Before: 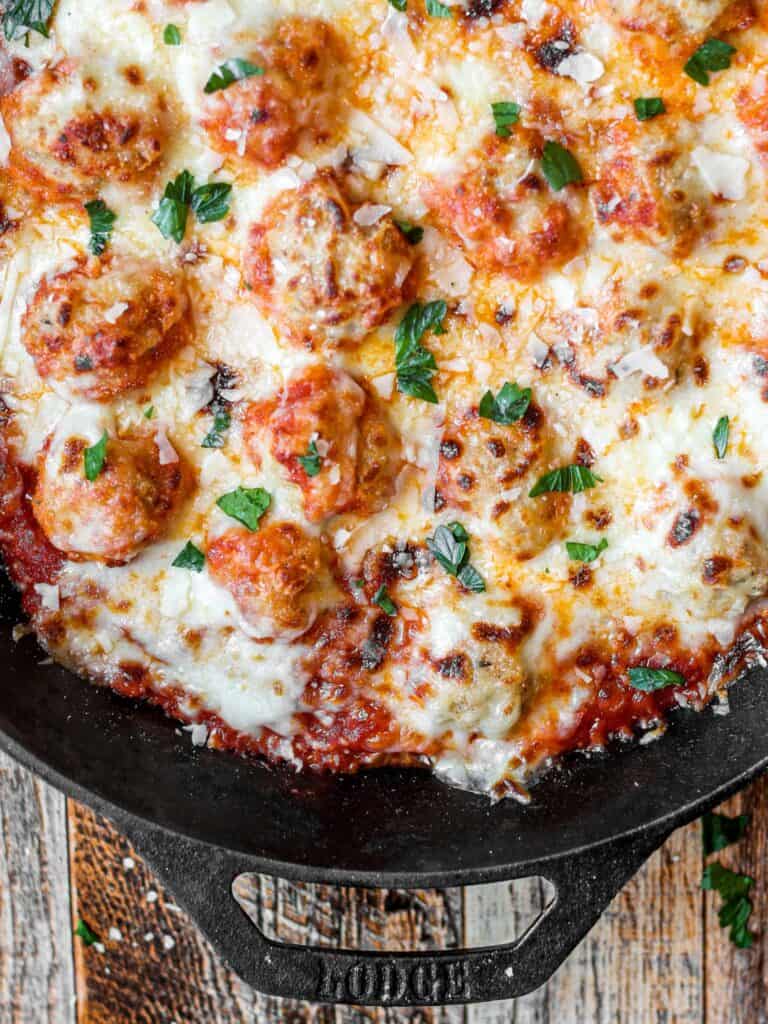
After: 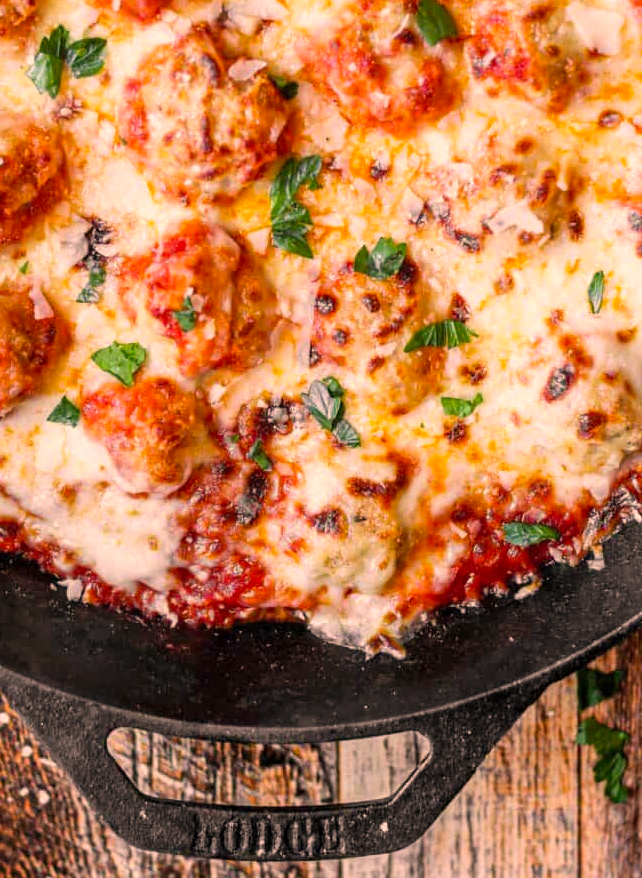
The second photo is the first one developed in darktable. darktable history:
crop: left 16.288%, top 14.232%
shadows and highlights: shadows 20.52, highlights -19.64, soften with gaussian
color correction: highlights a* 21.21, highlights b* 19.68
contrast brightness saturation: contrast 0.031, brightness 0.064, saturation 0.127
